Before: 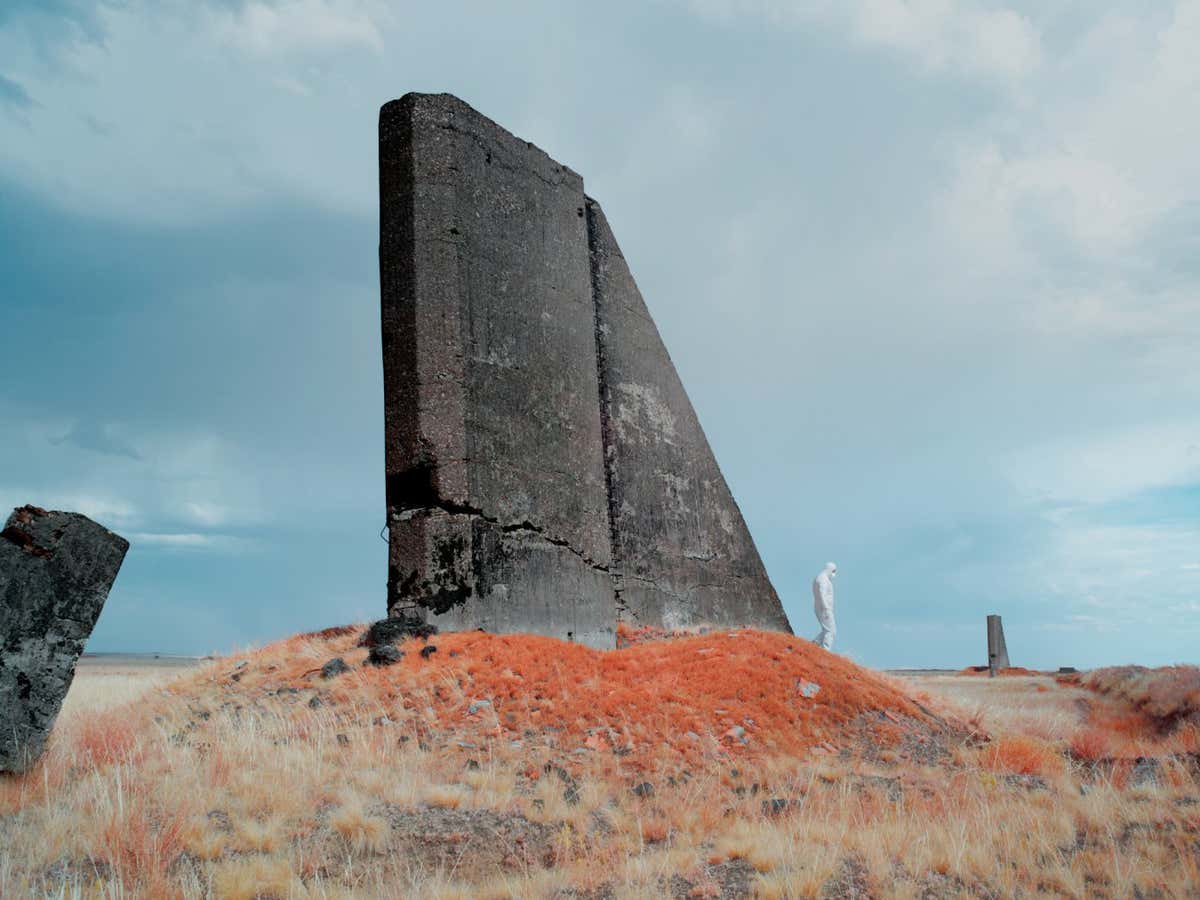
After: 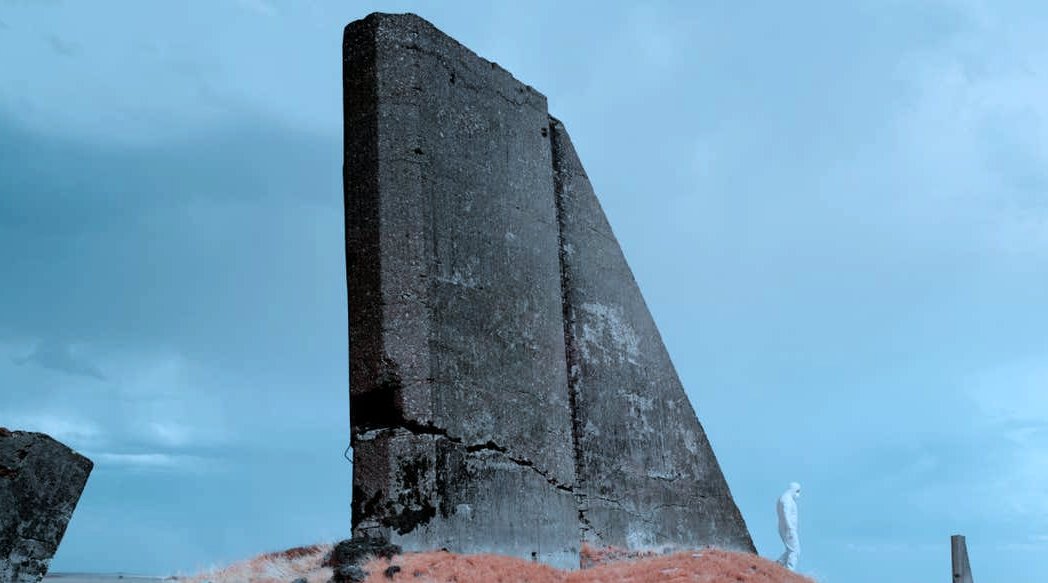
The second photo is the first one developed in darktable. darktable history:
color correction: highlights a* -8.98, highlights b* -23.65
contrast brightness saturation: contrast 0.1, saturation -0.355
crop: left 3.021%, top 8.918%, right 9.639%, bottom 26.284%
